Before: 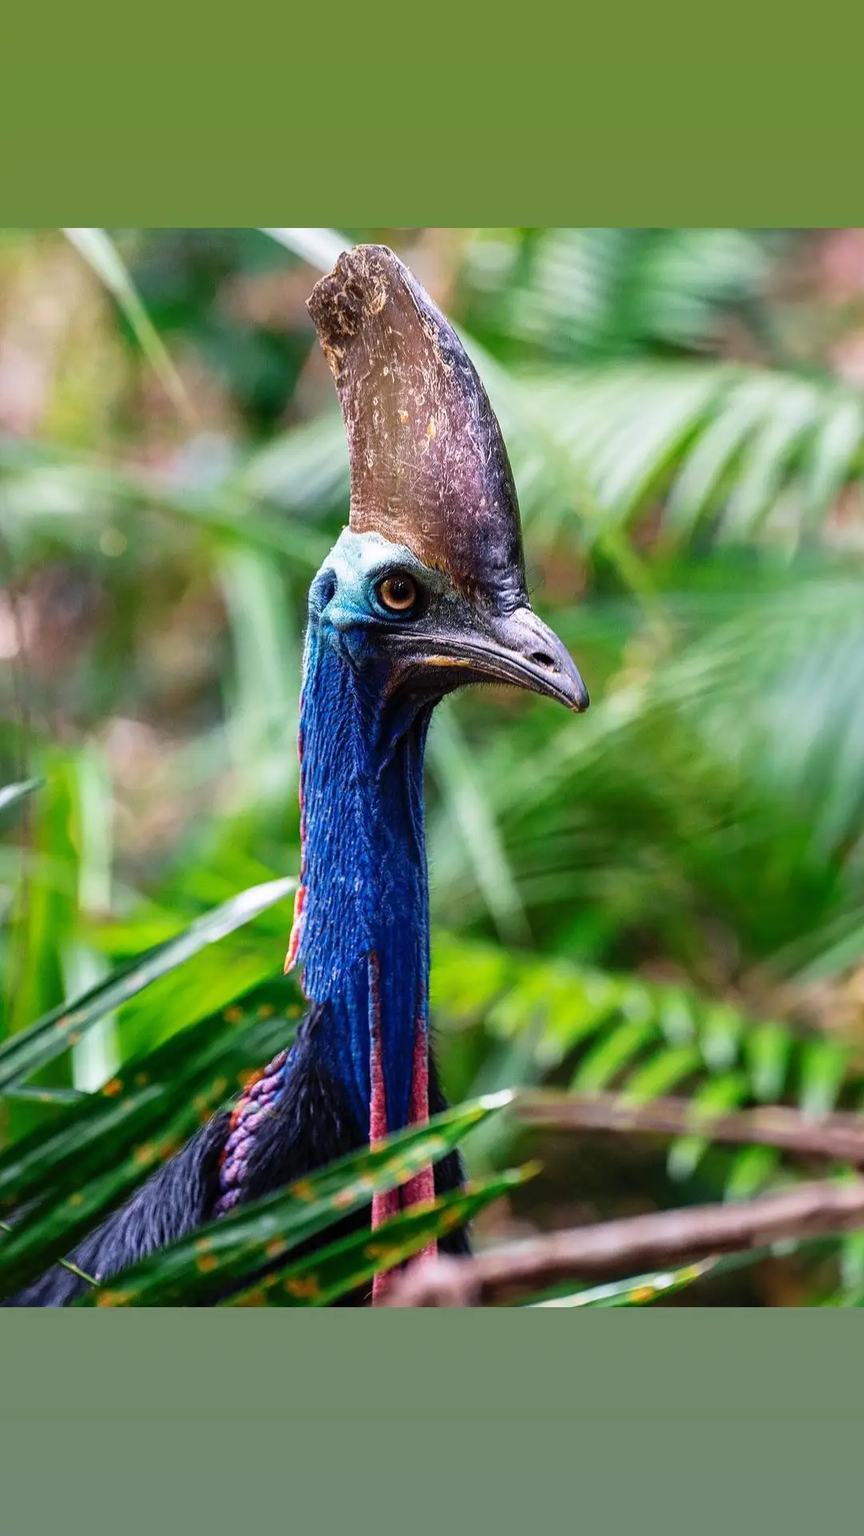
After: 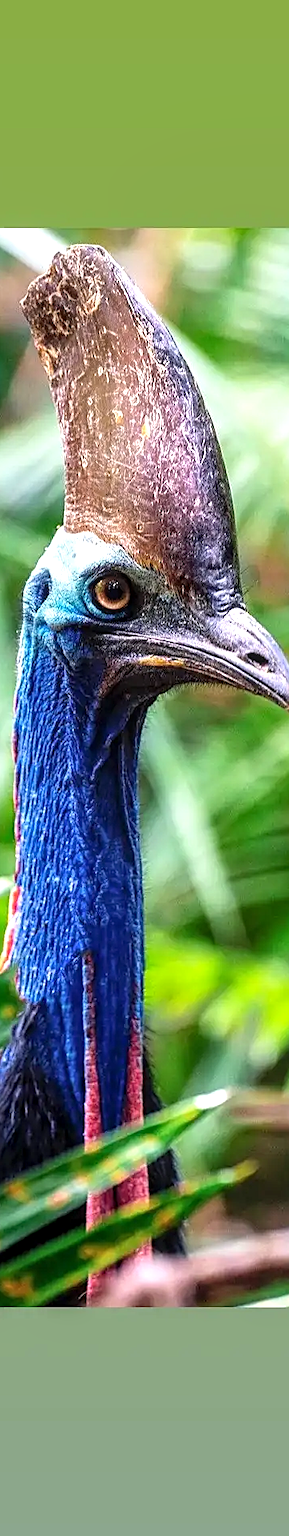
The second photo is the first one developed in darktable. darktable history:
exposure: black level correction 0.001, exposure 0.498 EV, compensate highlight preservation false
sharpen: on, module defaults
color balance rgb: shadows fall-off 298.758%, white fulcrum 1.99 EV, highlights fall-off 299.33%, perceptual saturation grading › global saturation 0.365%, mask middle-gray fulcrum 99.718%, global vibrance 9.51%, contrast gray fulcrum 38.253%
contrast brightness saturation: contrast 0.046, brightness 0.059, saturation 0.014
local contrast: on, module defaults
crop: left 33.115%, right 33.34%
